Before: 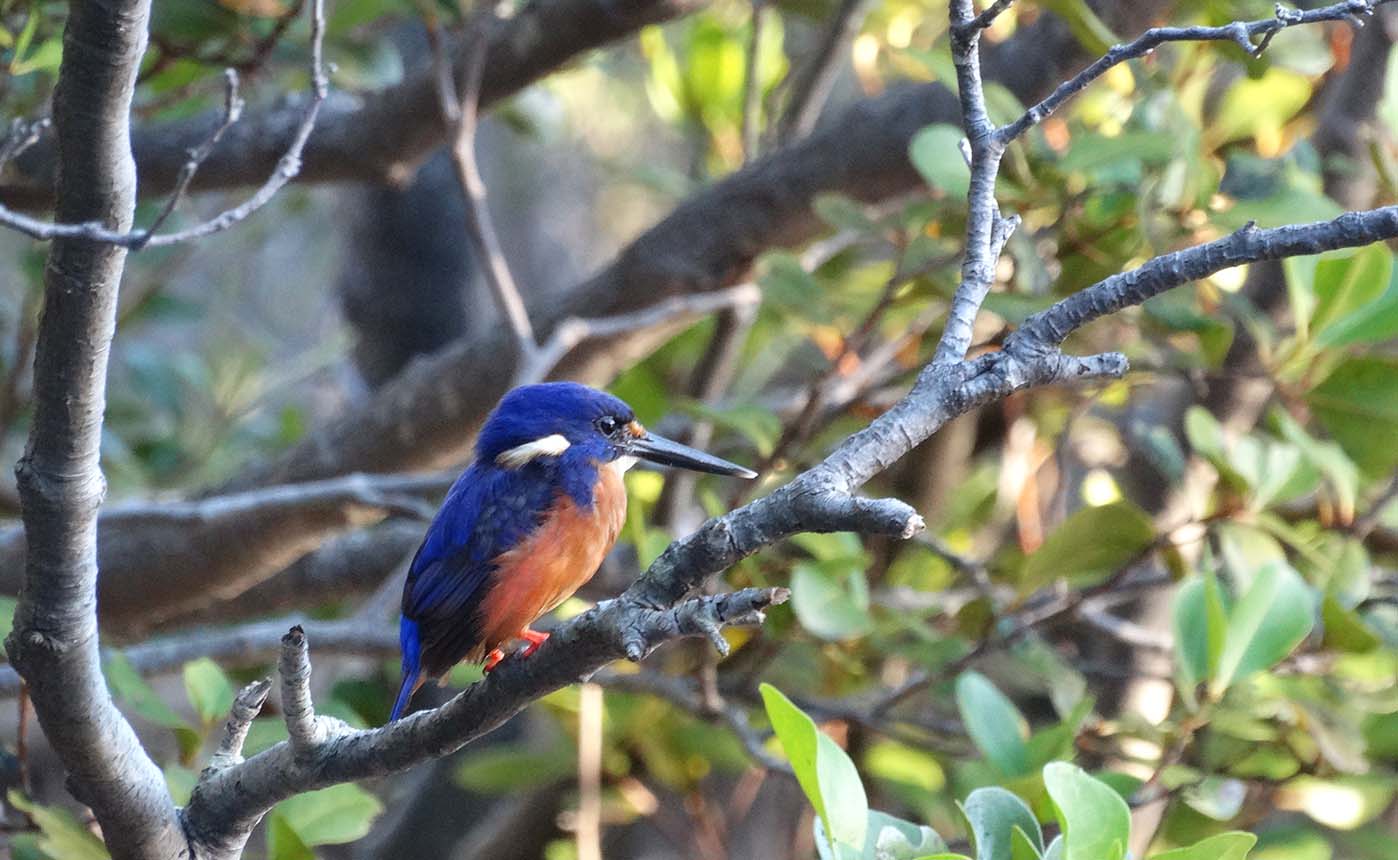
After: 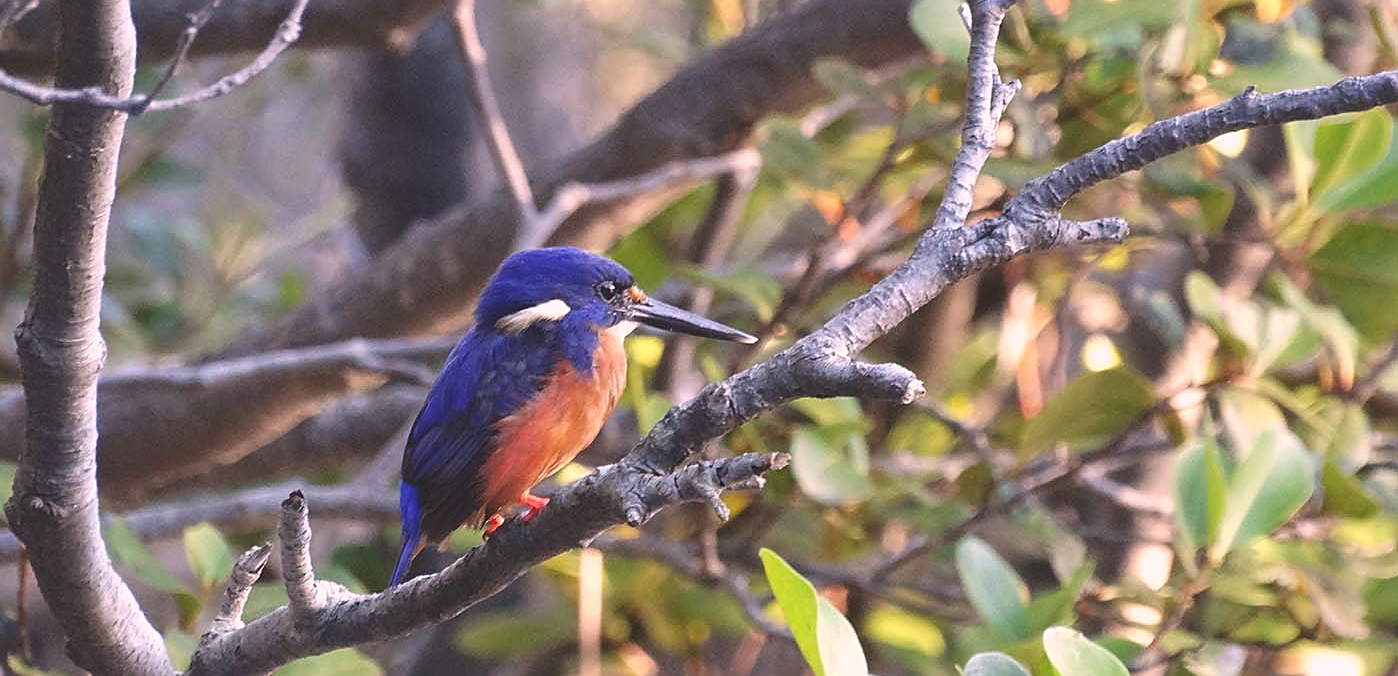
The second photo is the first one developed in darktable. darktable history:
sharpen: on, module defaults
crop and rotate: top 15.774%, bottom 5.506%
color correction: highlights a* 14.52, highlights b* 4.84
exposure: black level correction -0.015, compensate highlight preservation false
